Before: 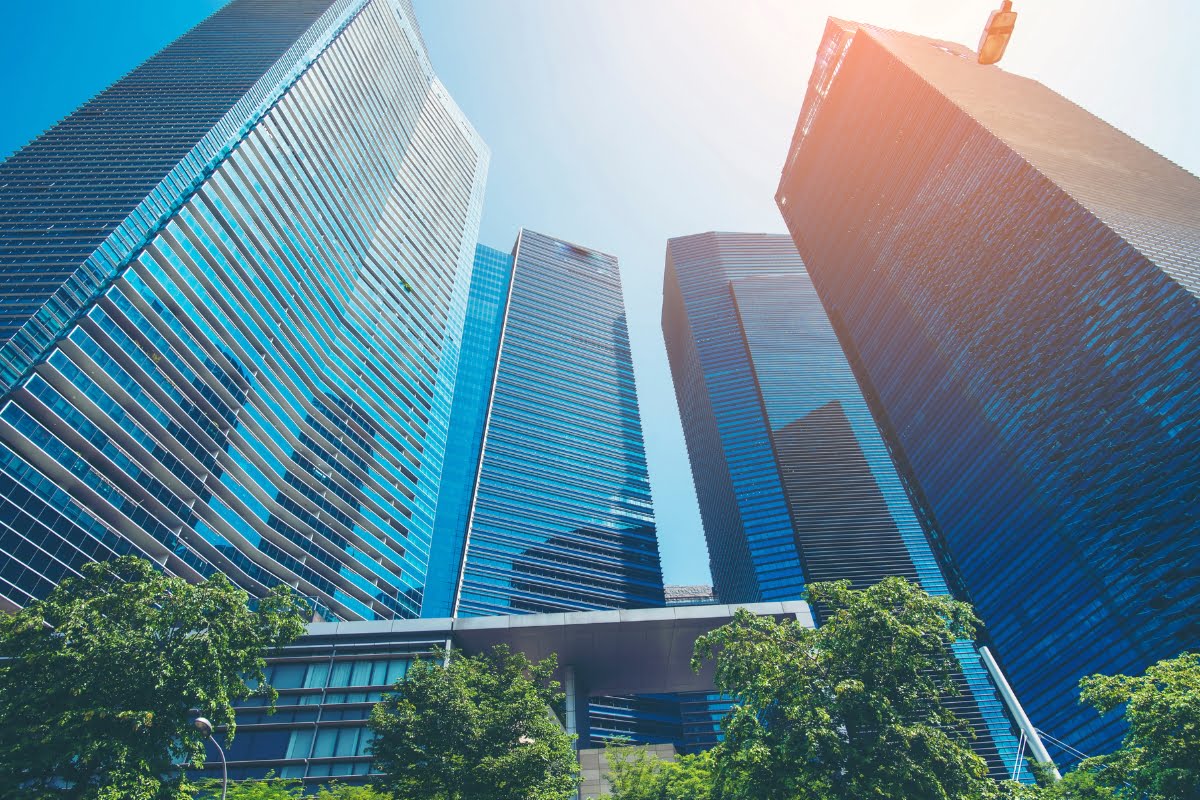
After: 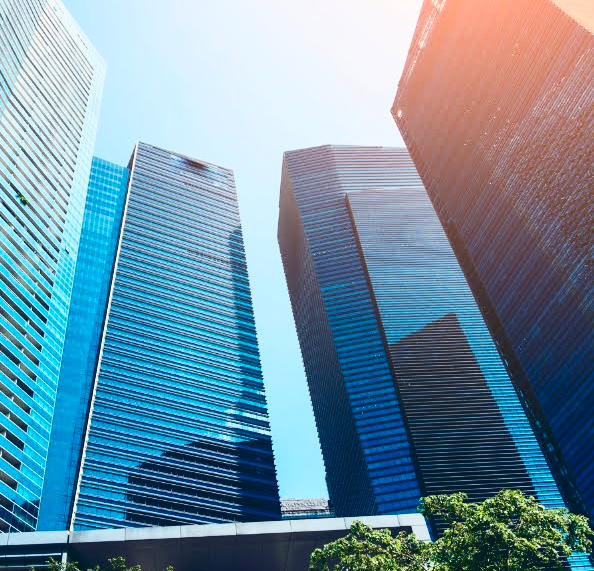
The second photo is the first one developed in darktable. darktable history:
contrast brightness saturation: contrast 0.32, brightness -0.08, saturation 0.17
crop: left 32.075%, top 10.976%, right 18.355%, bottom 17.596%
